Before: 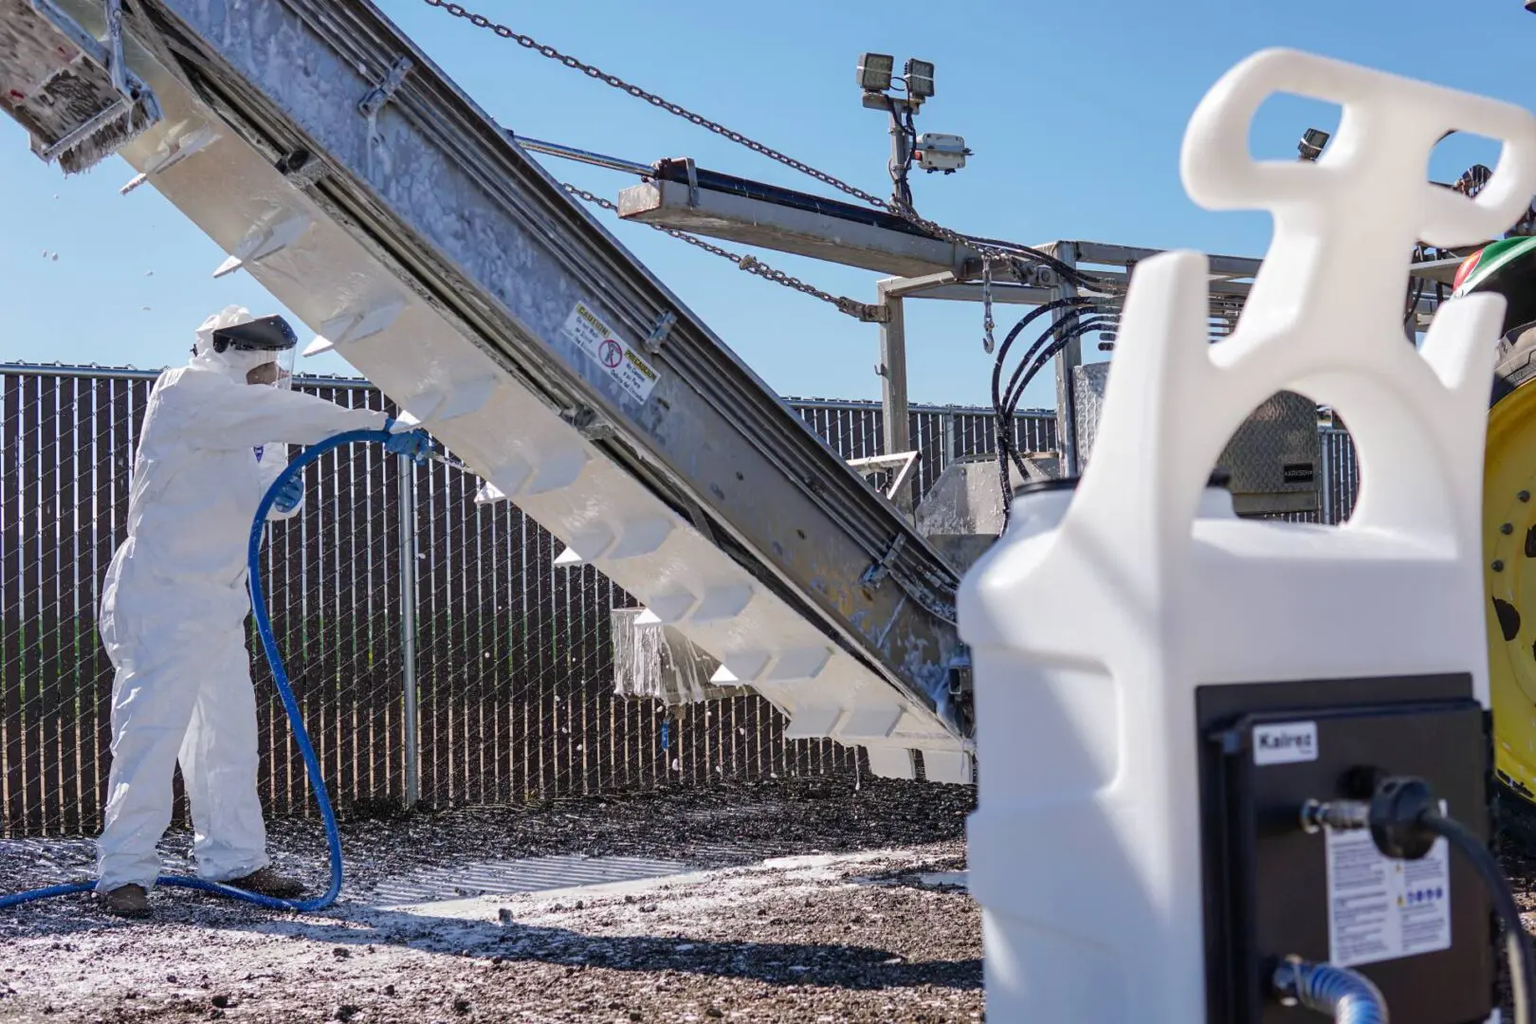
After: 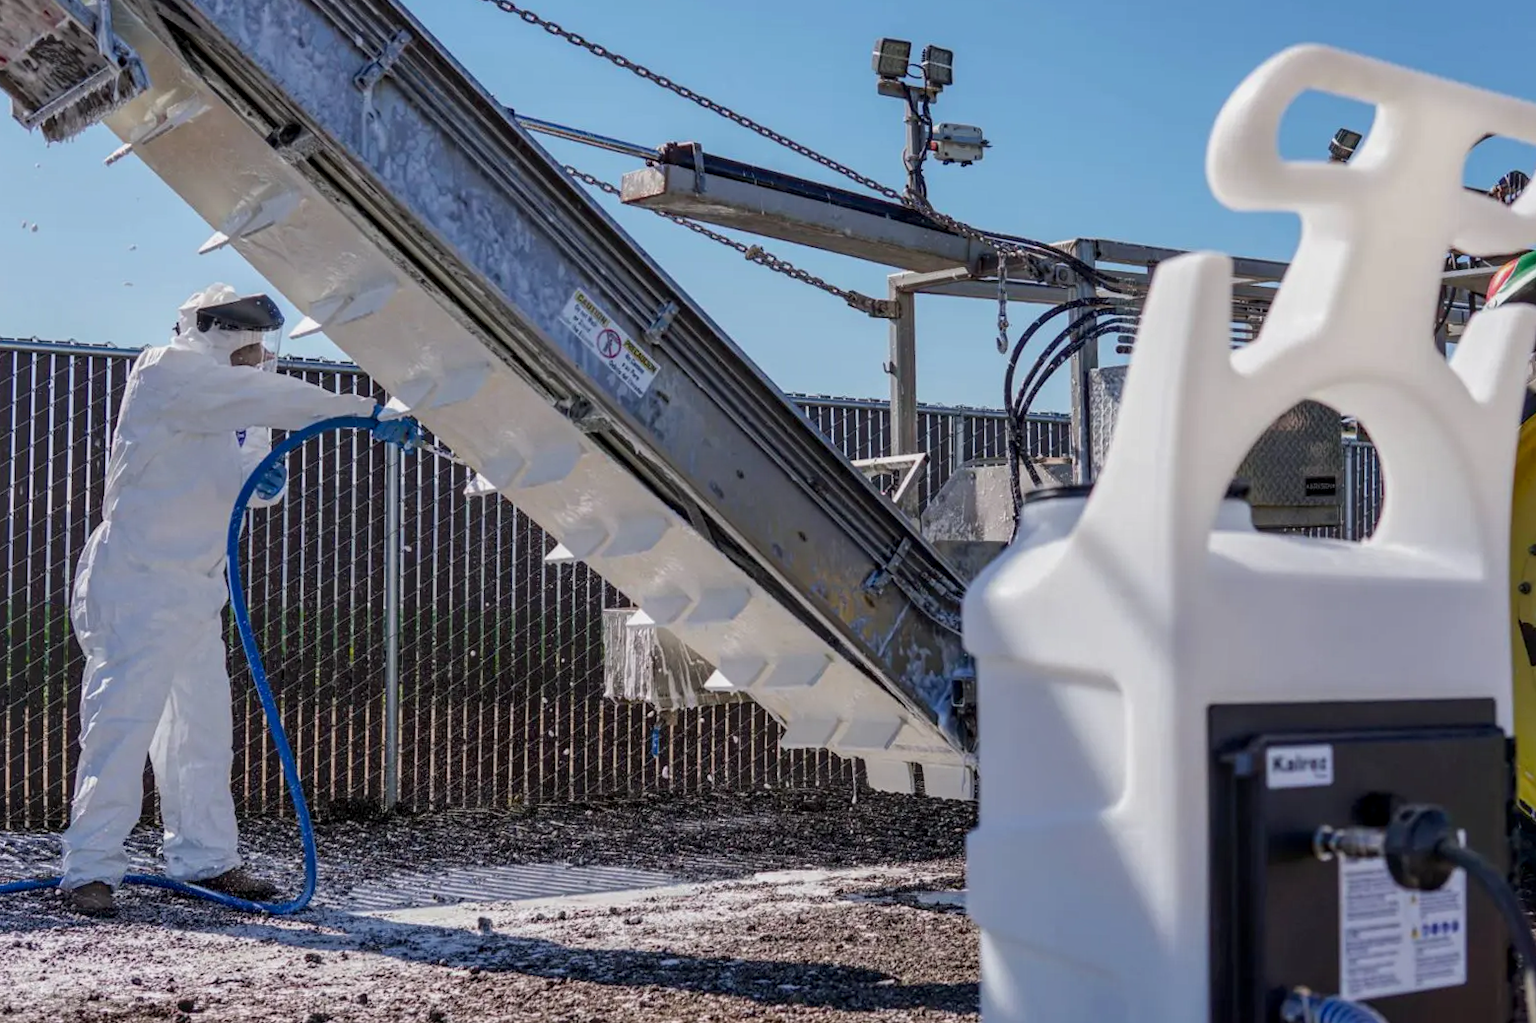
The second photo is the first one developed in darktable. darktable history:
local contrast: on, module defaults
crop and rotate: angle -1.49°
shadows and highlights: radius 121.63, shadows 22.01, white point adjustment -9.54, highlights -15.34, soften with gaussian
